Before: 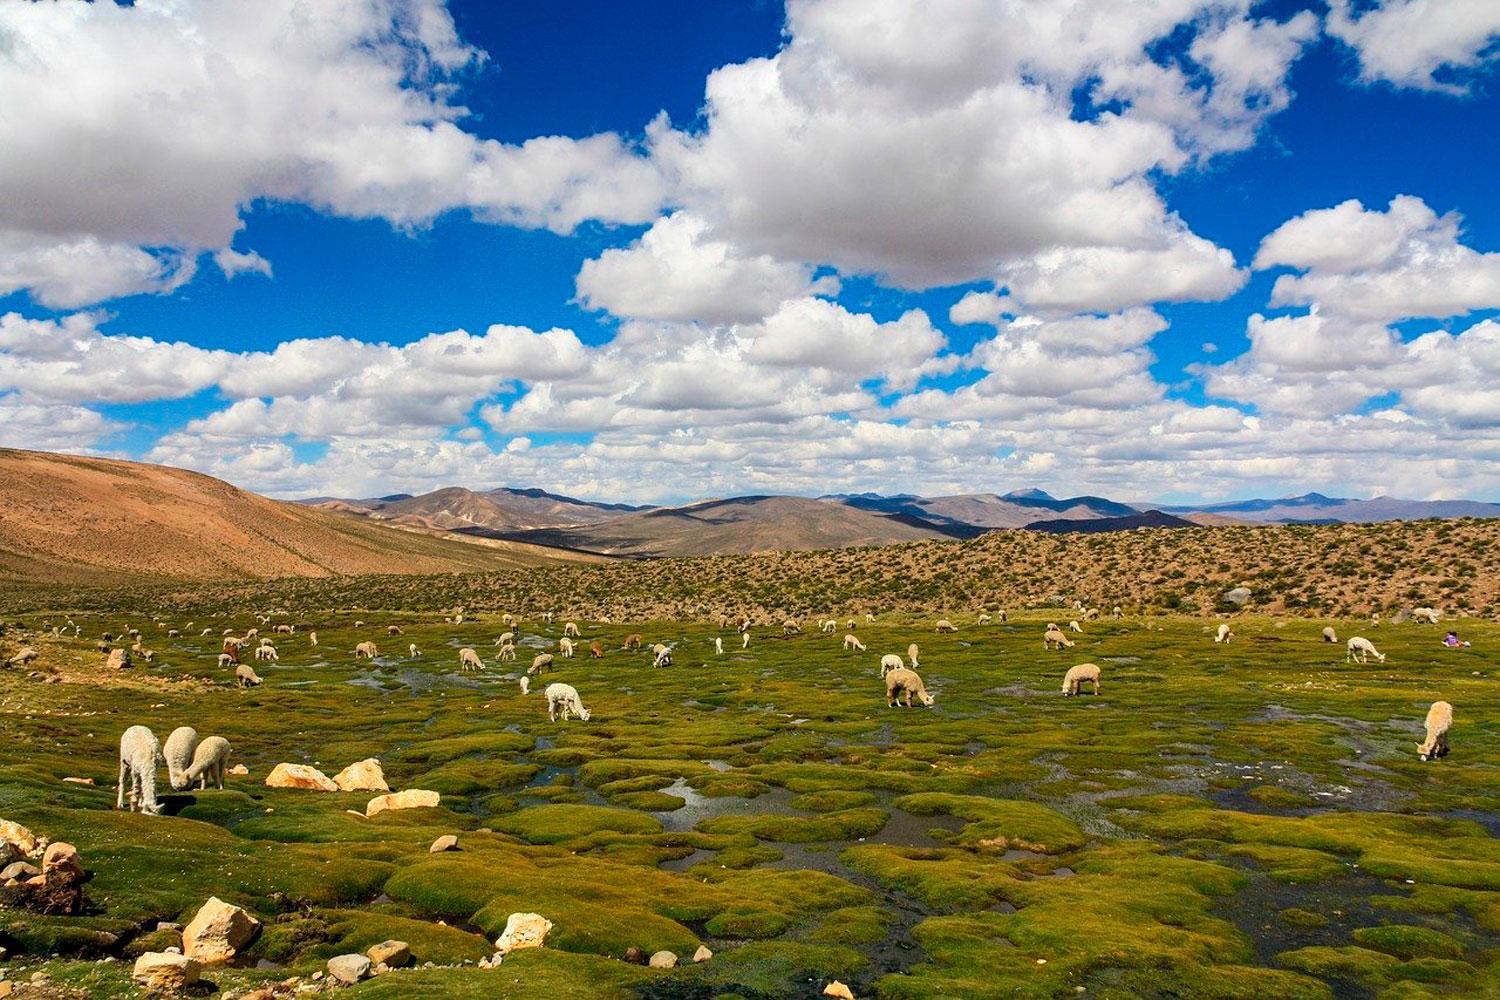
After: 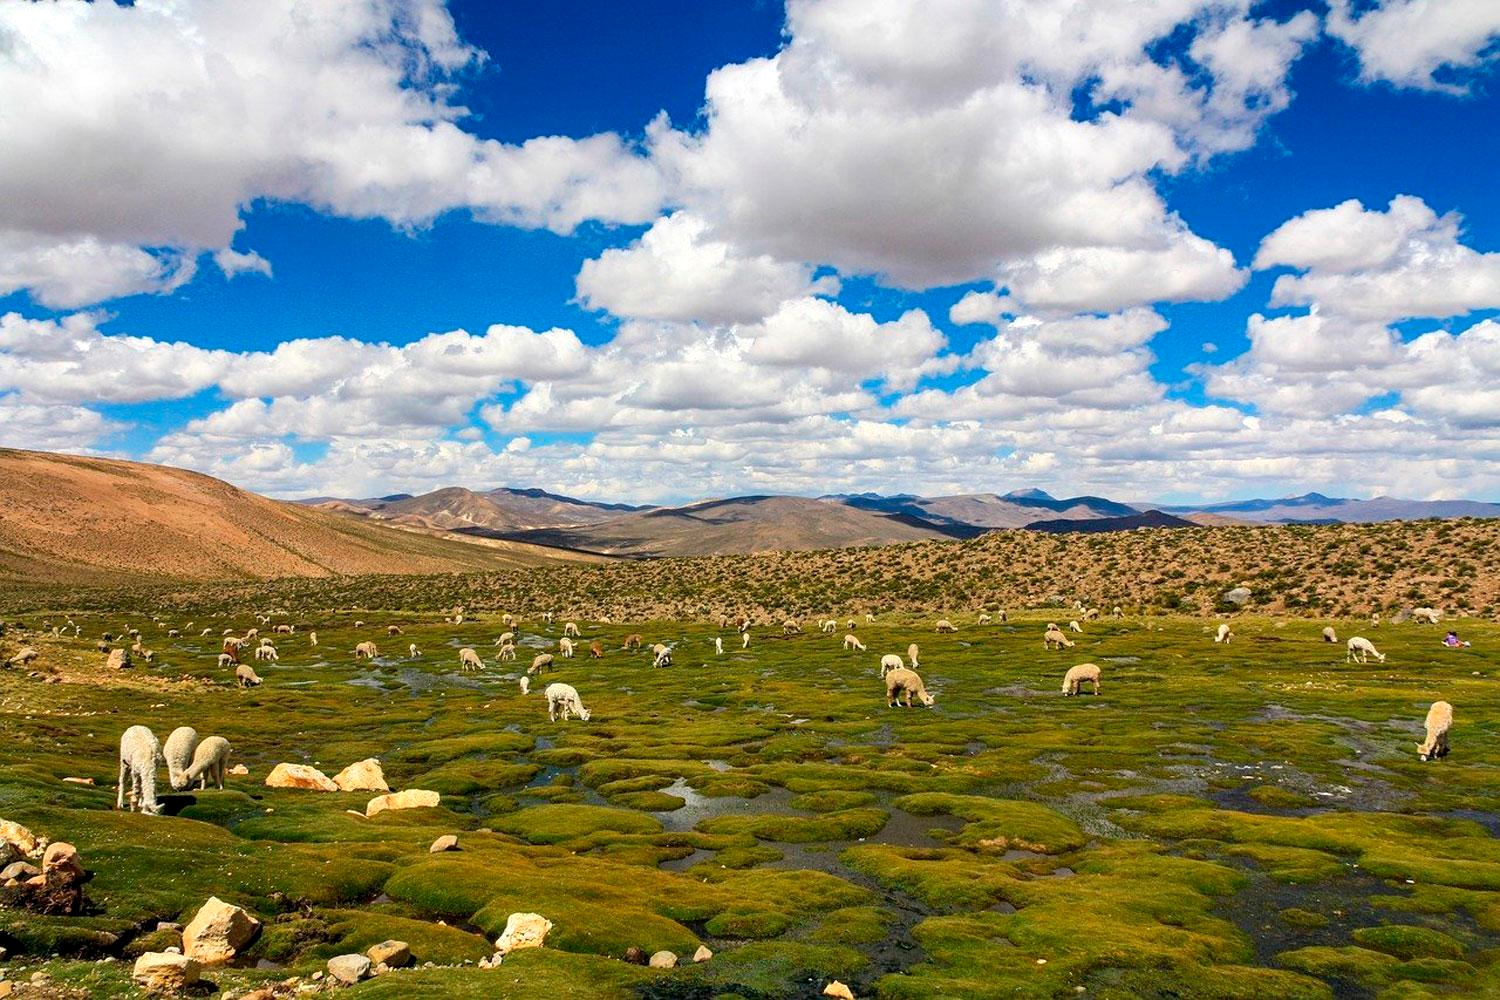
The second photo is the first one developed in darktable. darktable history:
exposure: black level correction 0.002, exposure 0.149 EV, compensate highlight preservation false
